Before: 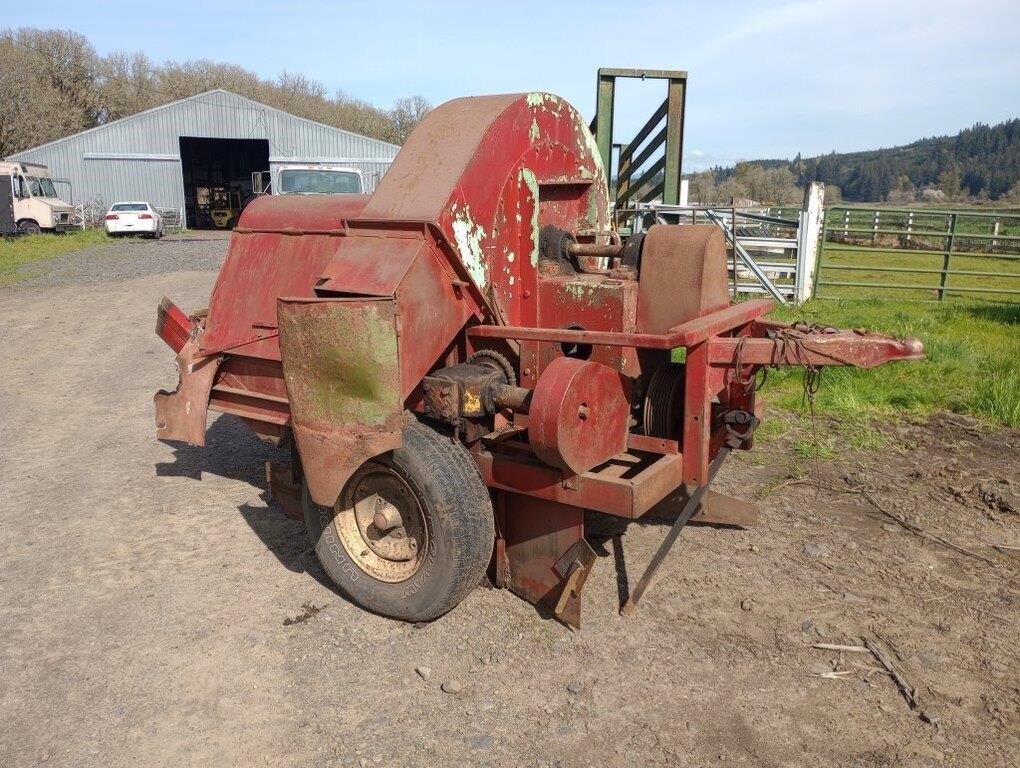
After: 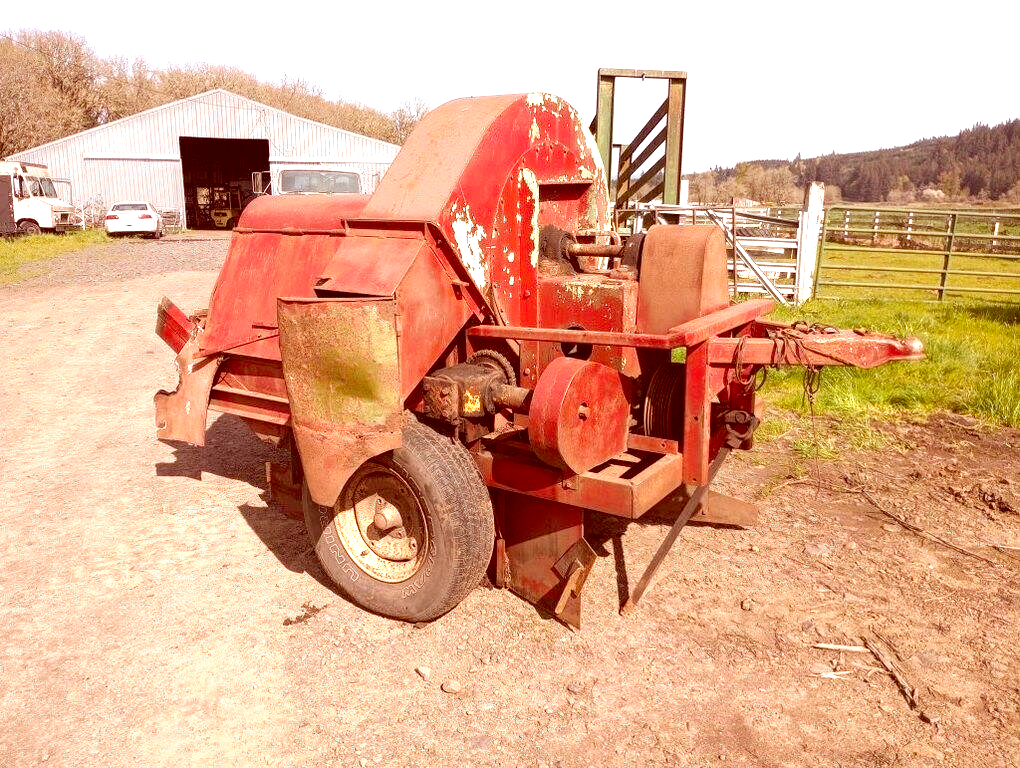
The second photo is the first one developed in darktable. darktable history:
exposure: black level correction 0.001, exposure 1 EV, compensate highlight preservation false
color balance rgb: linear chroma grading › global chroma 6.48%, perceptual saturation grading › global saturation 12.96%, global vibrance 6.02%
white balance: red 1, blue 1
color correction: highlights a* 9.03, highlights b* 8.71, shadows a* 40, shadows b* 40, saturation 0.8
